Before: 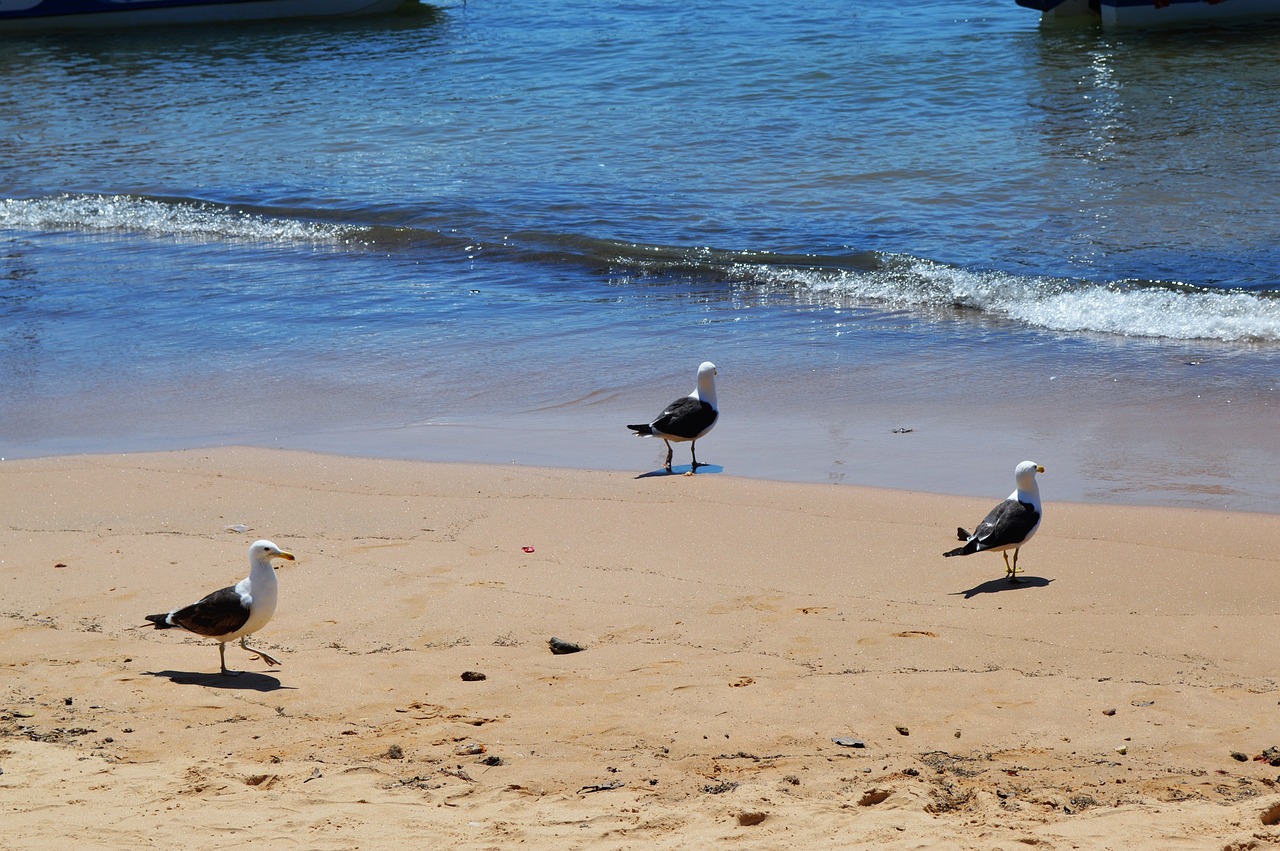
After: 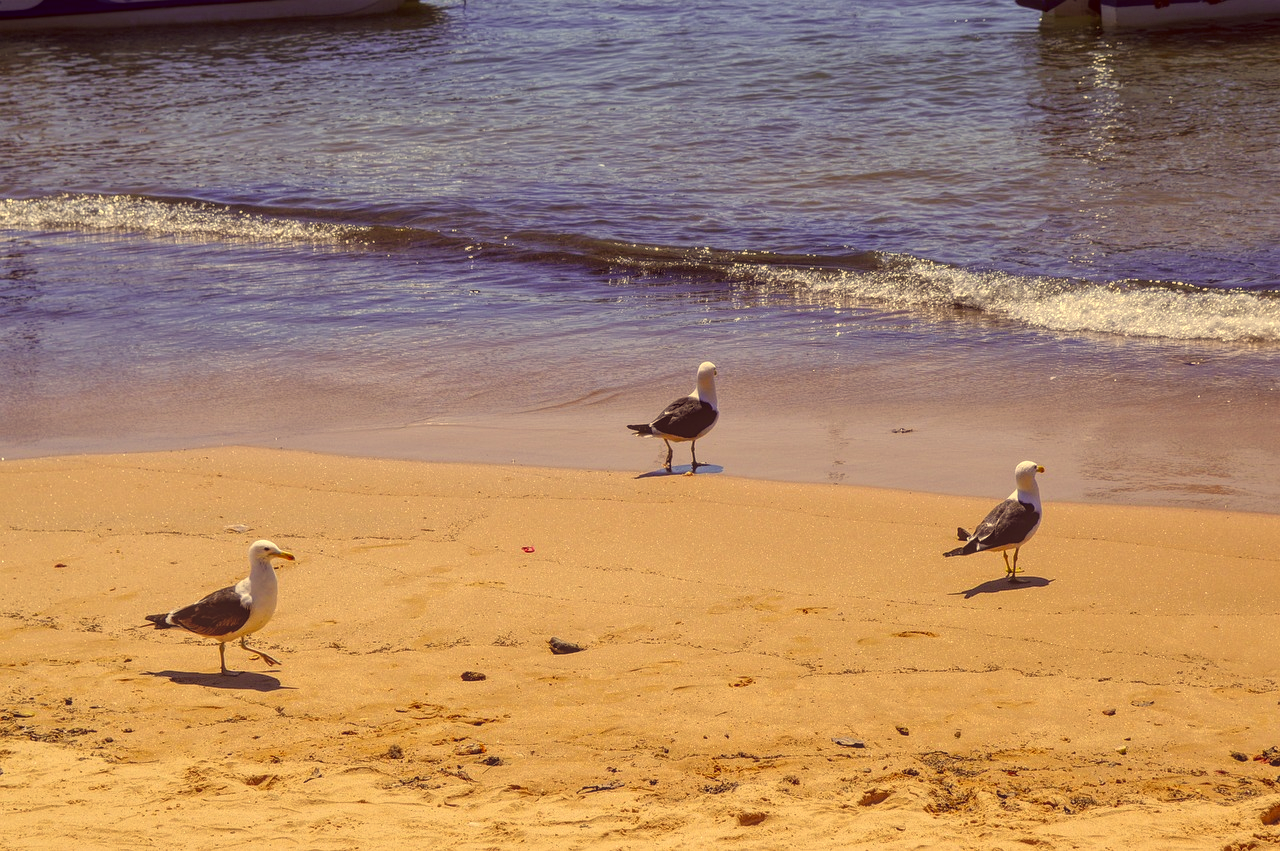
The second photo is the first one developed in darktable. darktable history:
color correction: highlights a* 9.65, highlights b* 38.74, shadows a* 14.64, shadows b* 3.15
local contrast: highlights 67%, shadows 34%, detail 167%, midtone range 0.2
